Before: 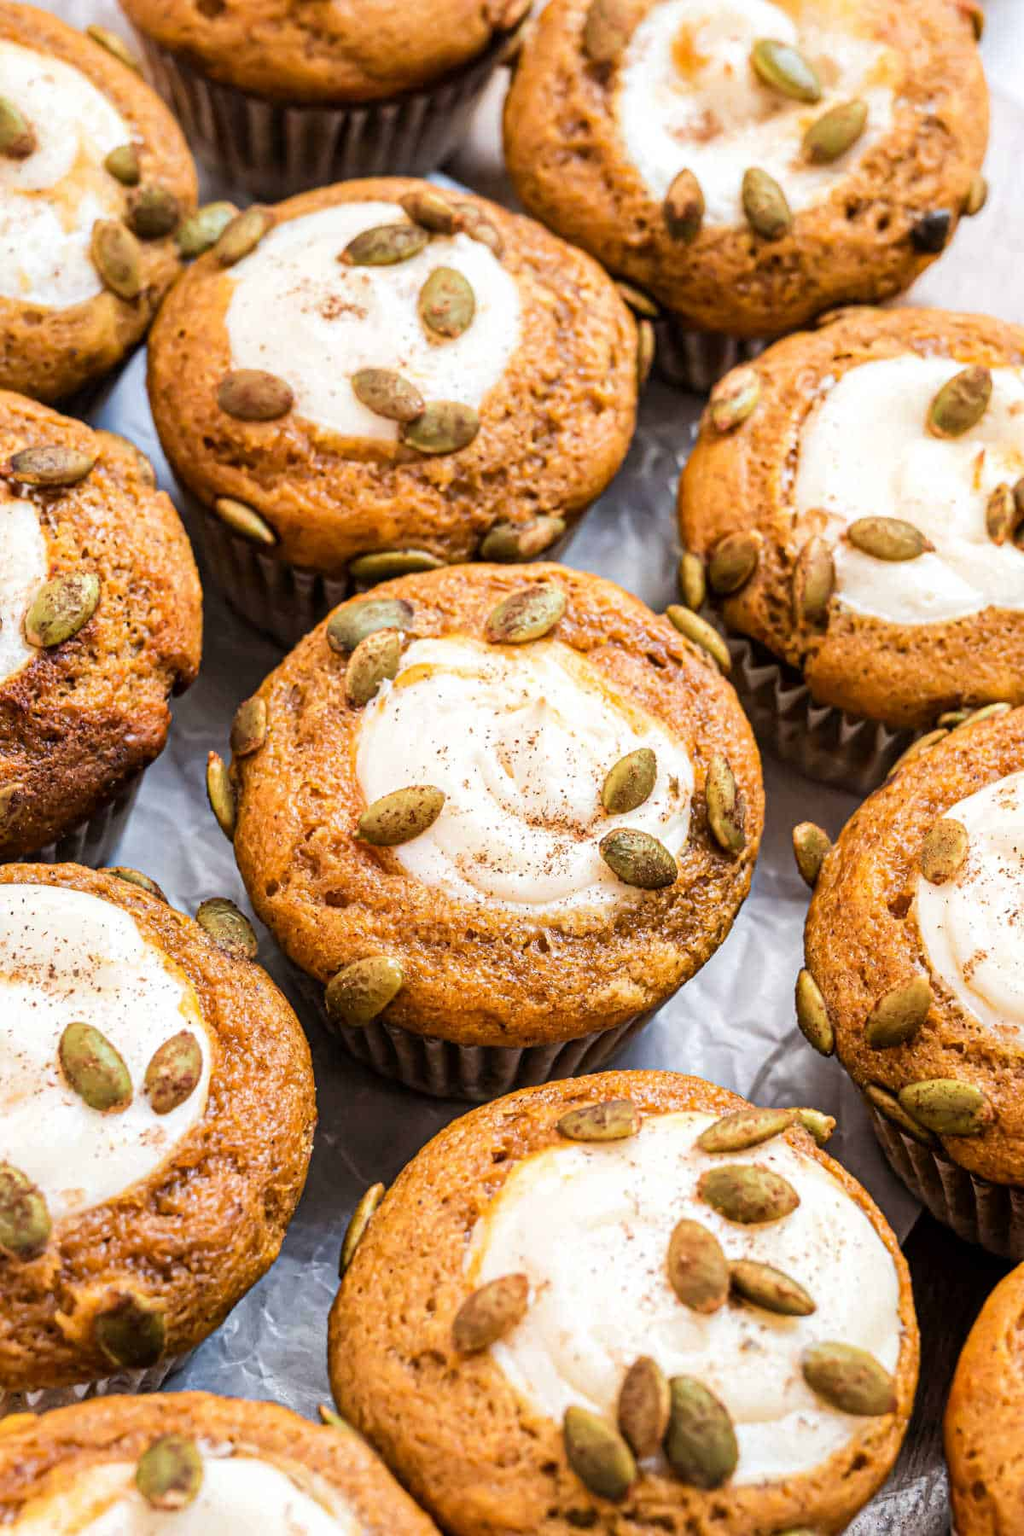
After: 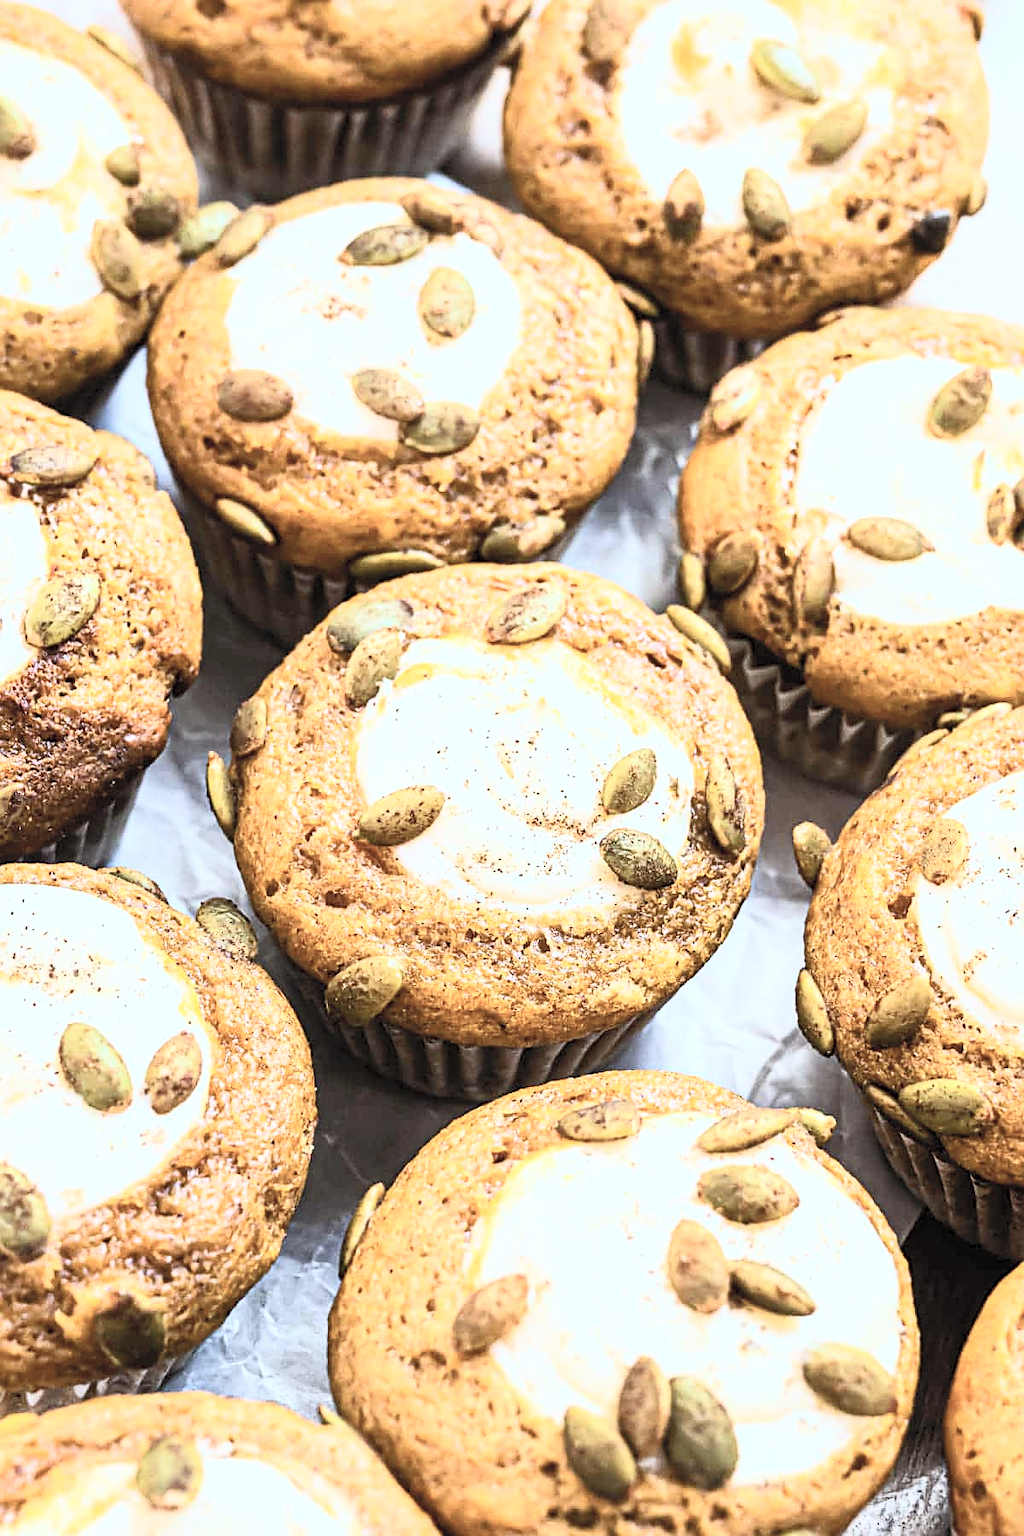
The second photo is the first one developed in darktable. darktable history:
sharpen: on, module defaults
contrast brightness saturation: contrast 0.43, brightness 0.56, saturation -0.19
white balance: red 0.925, blue 1.046
